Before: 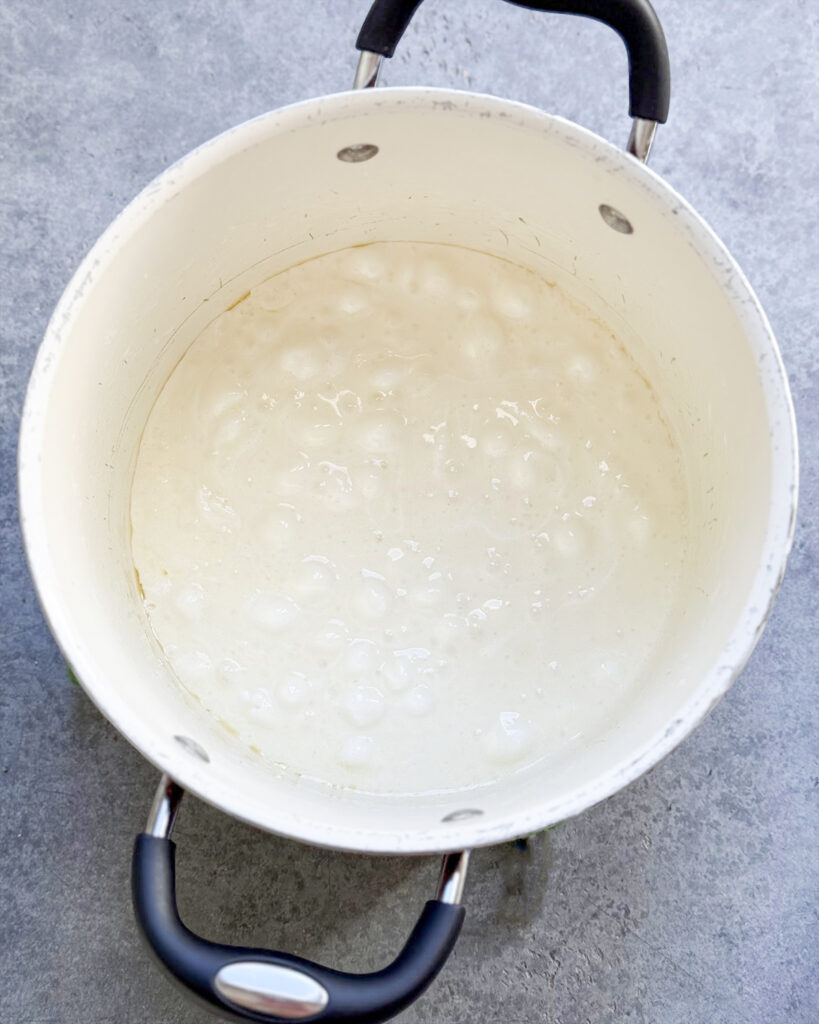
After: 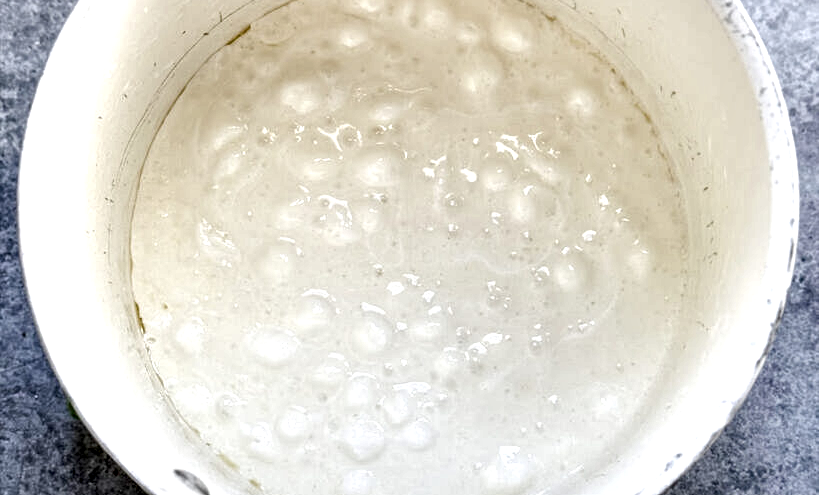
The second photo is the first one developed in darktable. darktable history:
crop and rotate: top 26.056%, bottom 25.543%
local contrast: highlights 115%, shadows 42%, detail 293%
